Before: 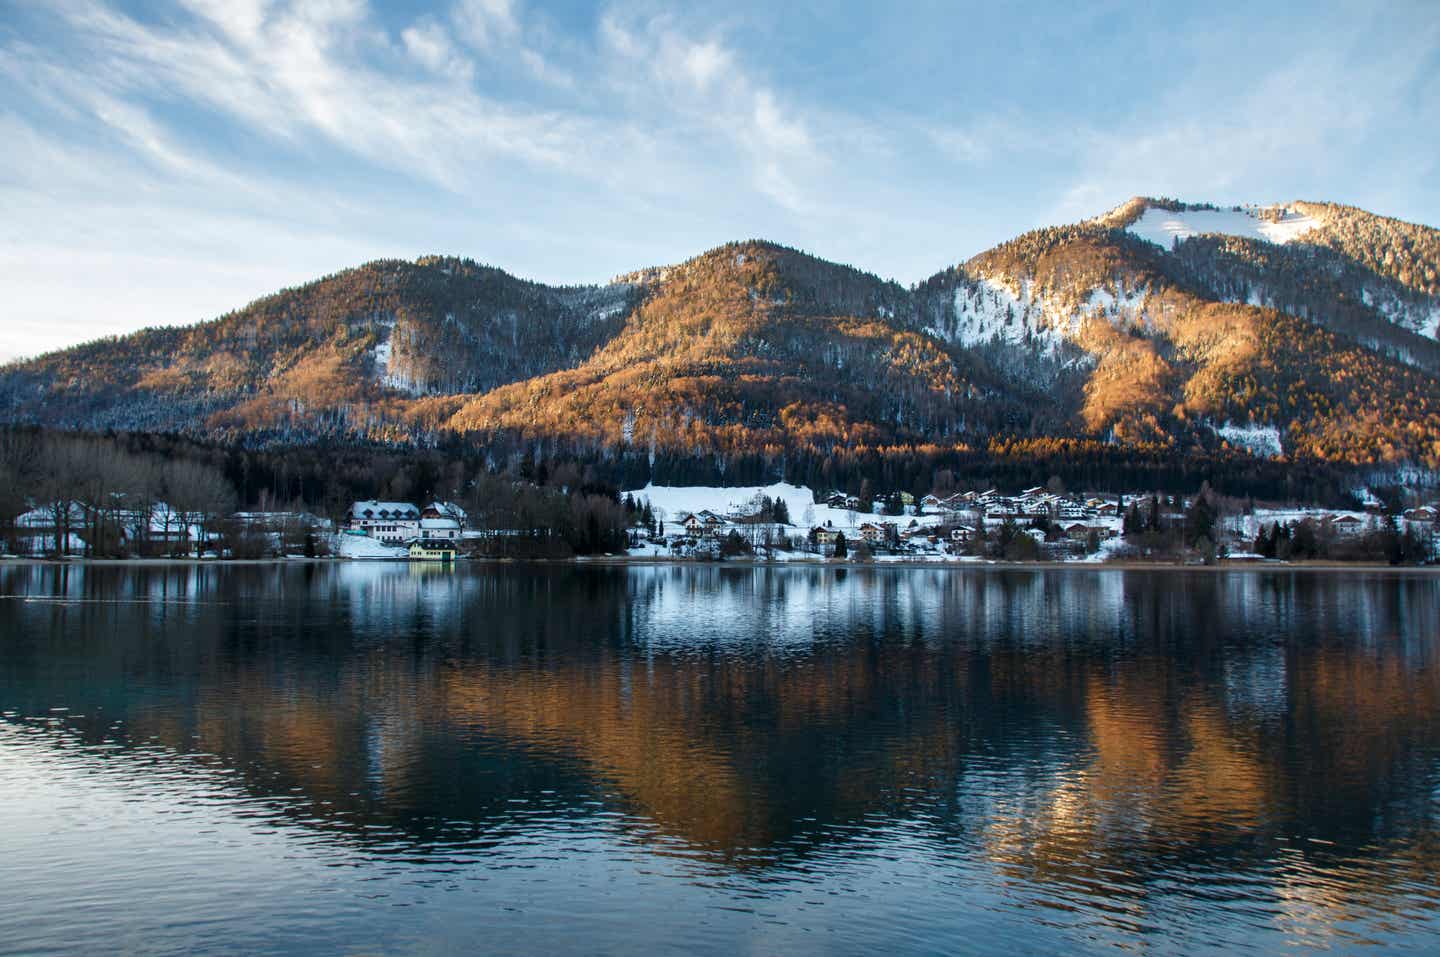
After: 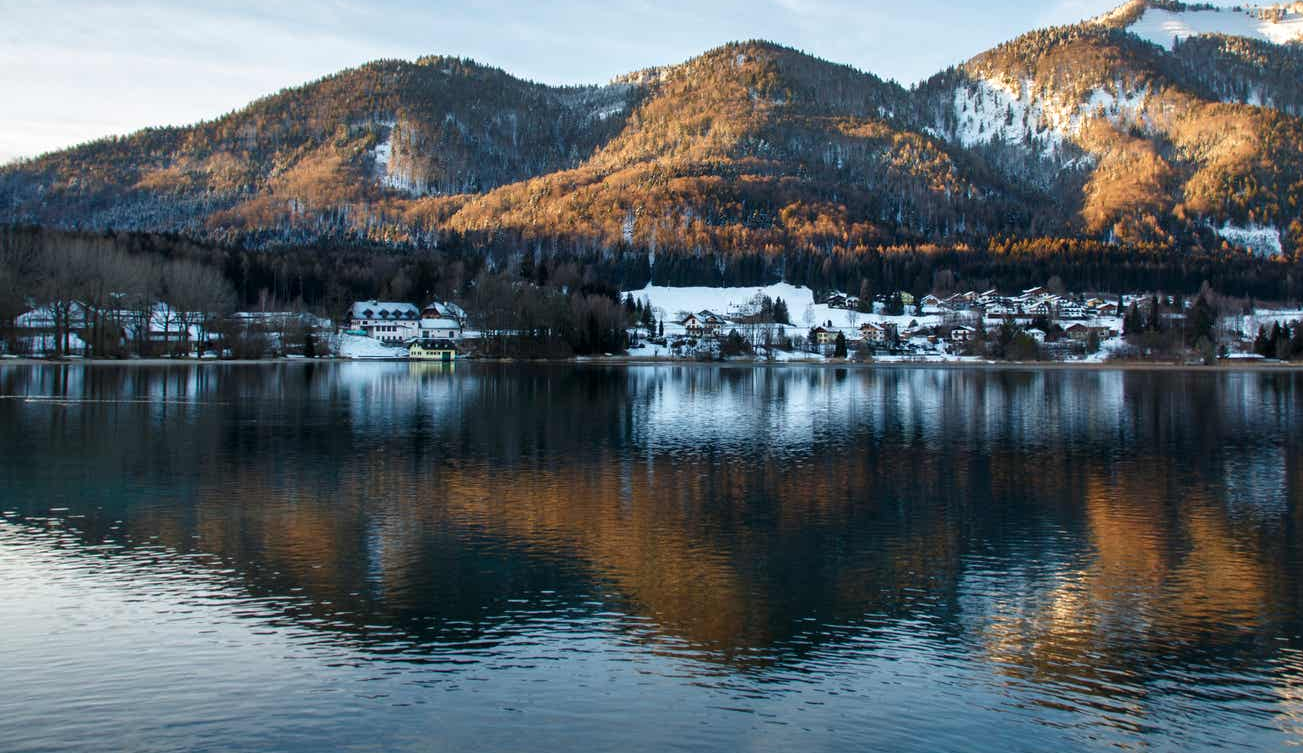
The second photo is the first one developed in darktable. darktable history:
crop: top 20.934%, right 9.469%, bottom 0.34%
tone equalizer: on, module defaults
